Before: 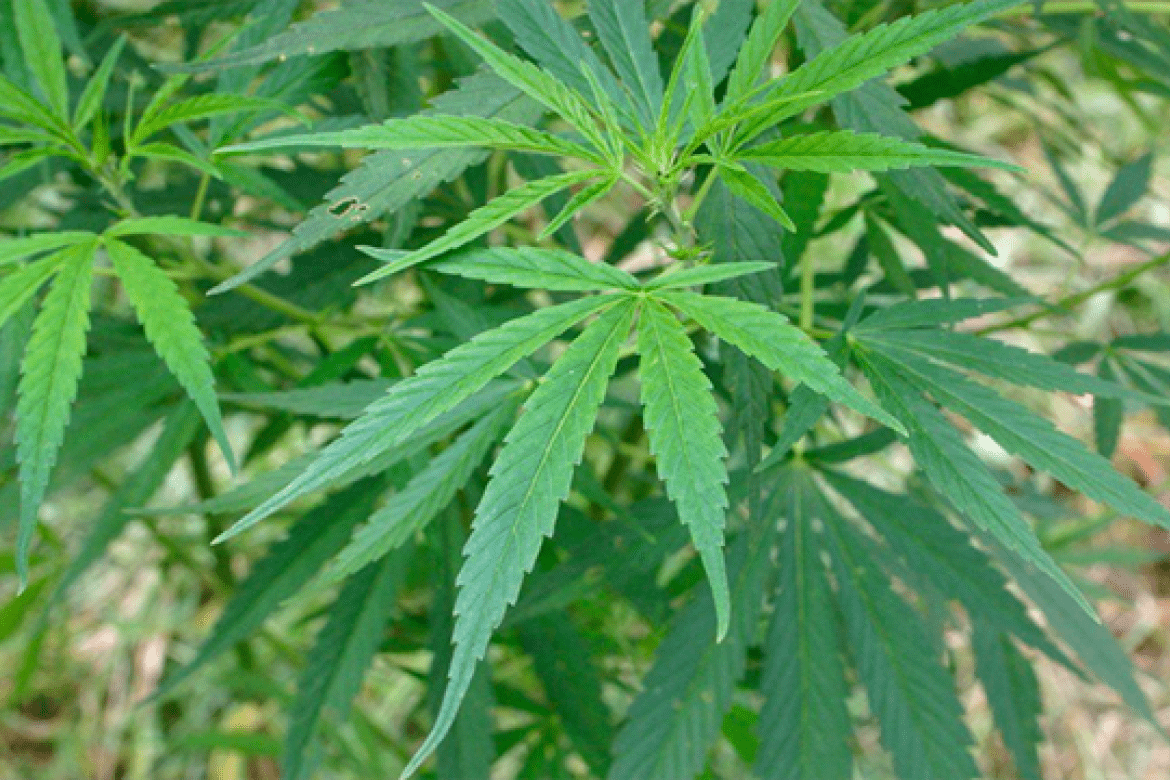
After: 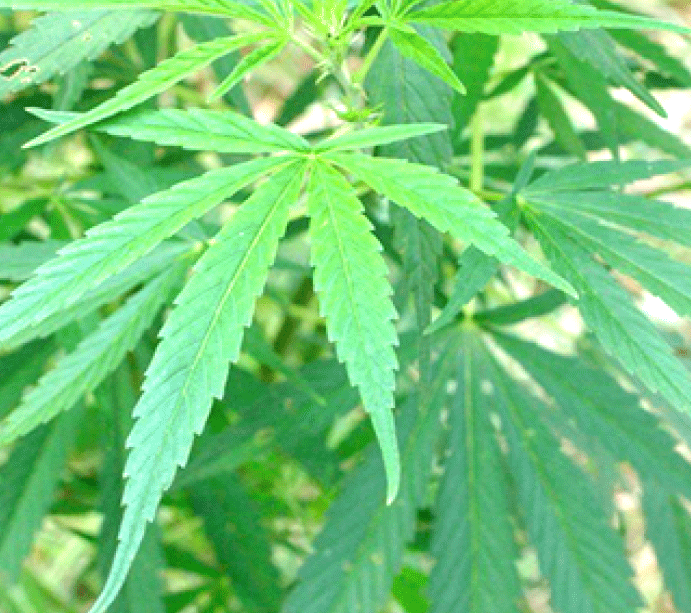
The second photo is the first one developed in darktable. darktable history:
exposure: black level correction 0.001, exposure 0.955 EV, compensate exposure bias true, compensate highlight preservation false
crop and rotate: left 28.256%, top 17.734%, right 12.656%, bottom 3.573%
shadows and highlights: shadows -70, highlights 35, soften with gaussian
